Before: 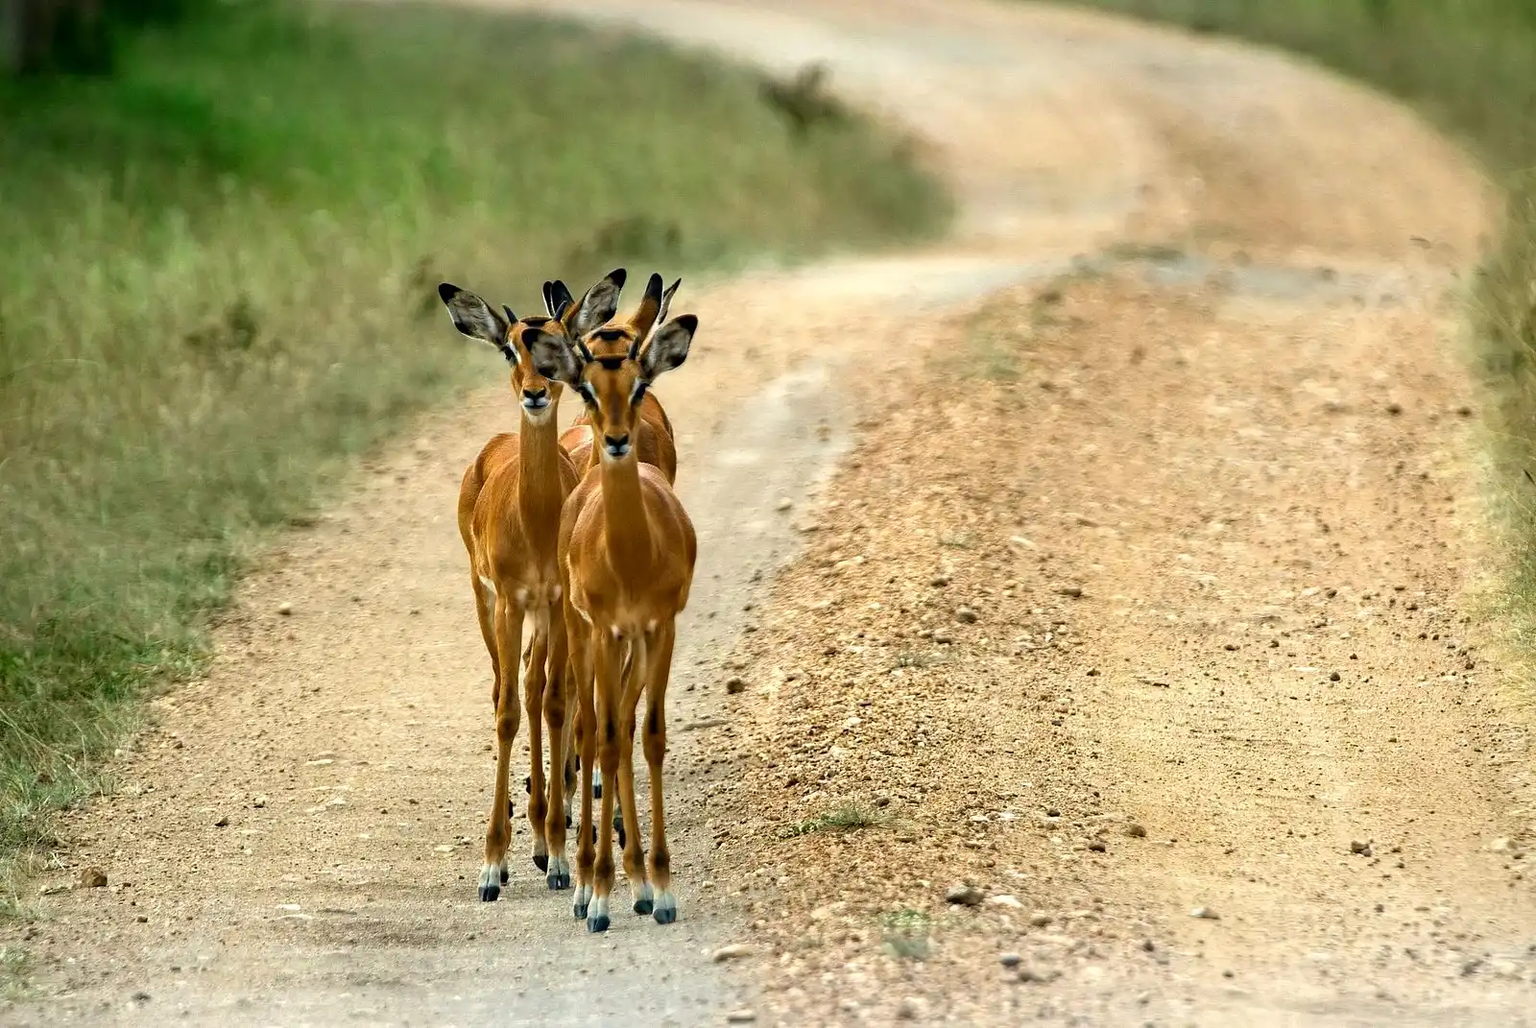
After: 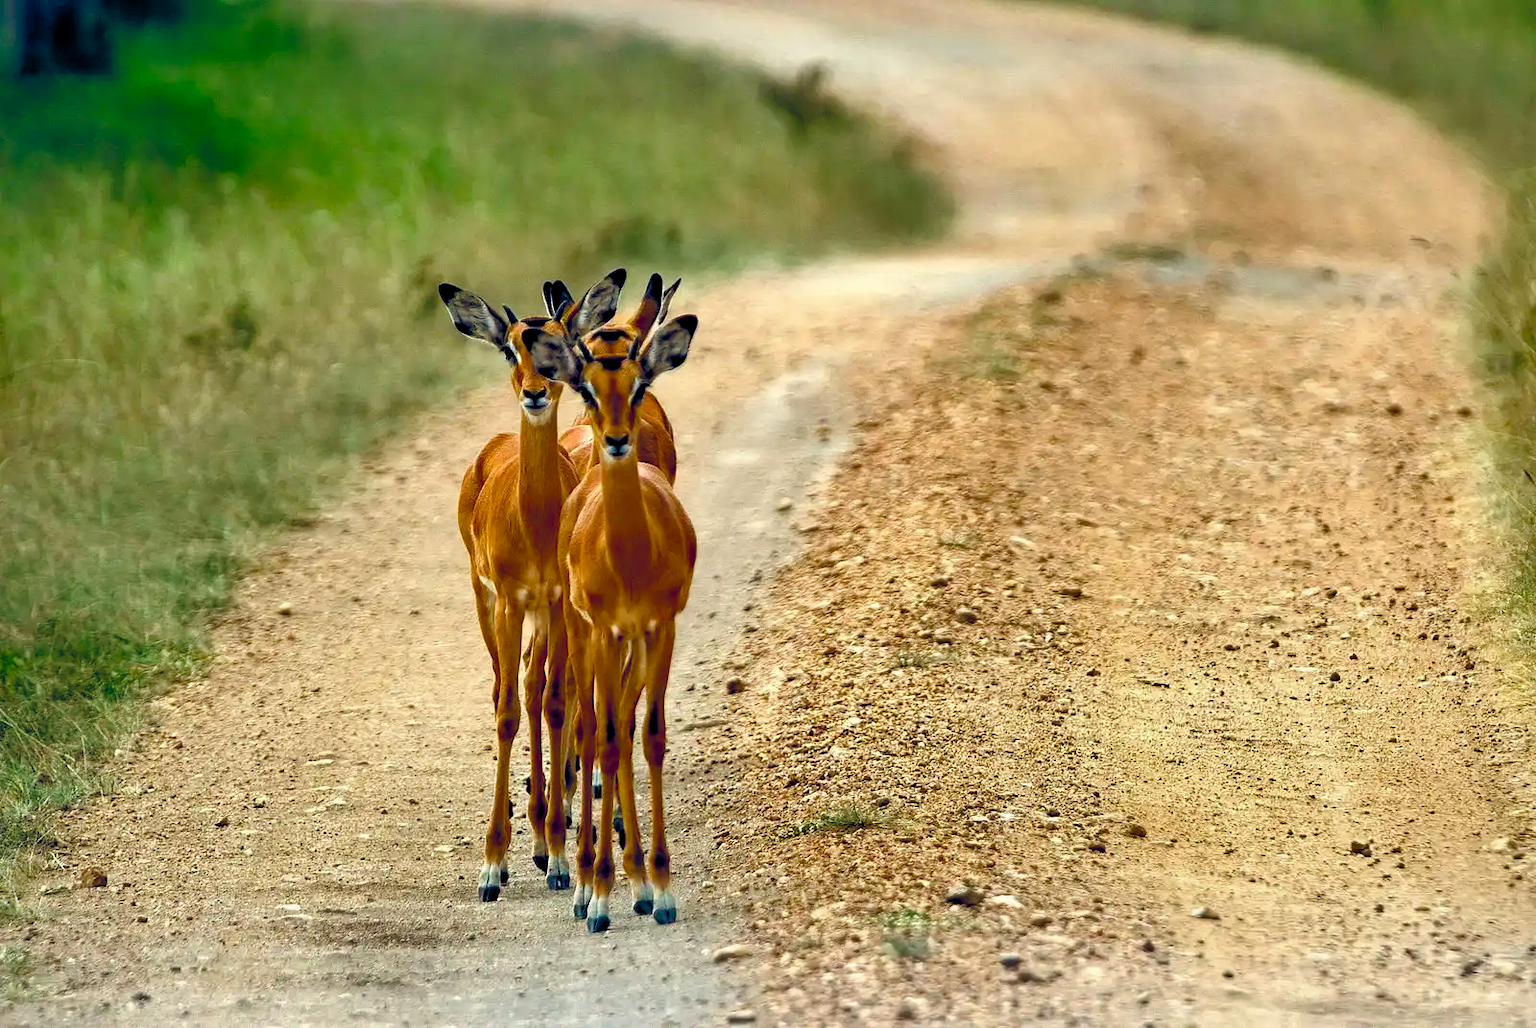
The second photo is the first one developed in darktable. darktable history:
color balance rgb: global offset › luminance -0.275%, global offset › chroma 0.301%, global offset › hue 261.57°, perceptual saturation grading › global saturation 44.463%, perceptual saturation grading › highlights -50.385%, perceptual saturation grading › shadows 30.091%, global vibrance 30.768%
shadows and highlights: soften with gaussian
